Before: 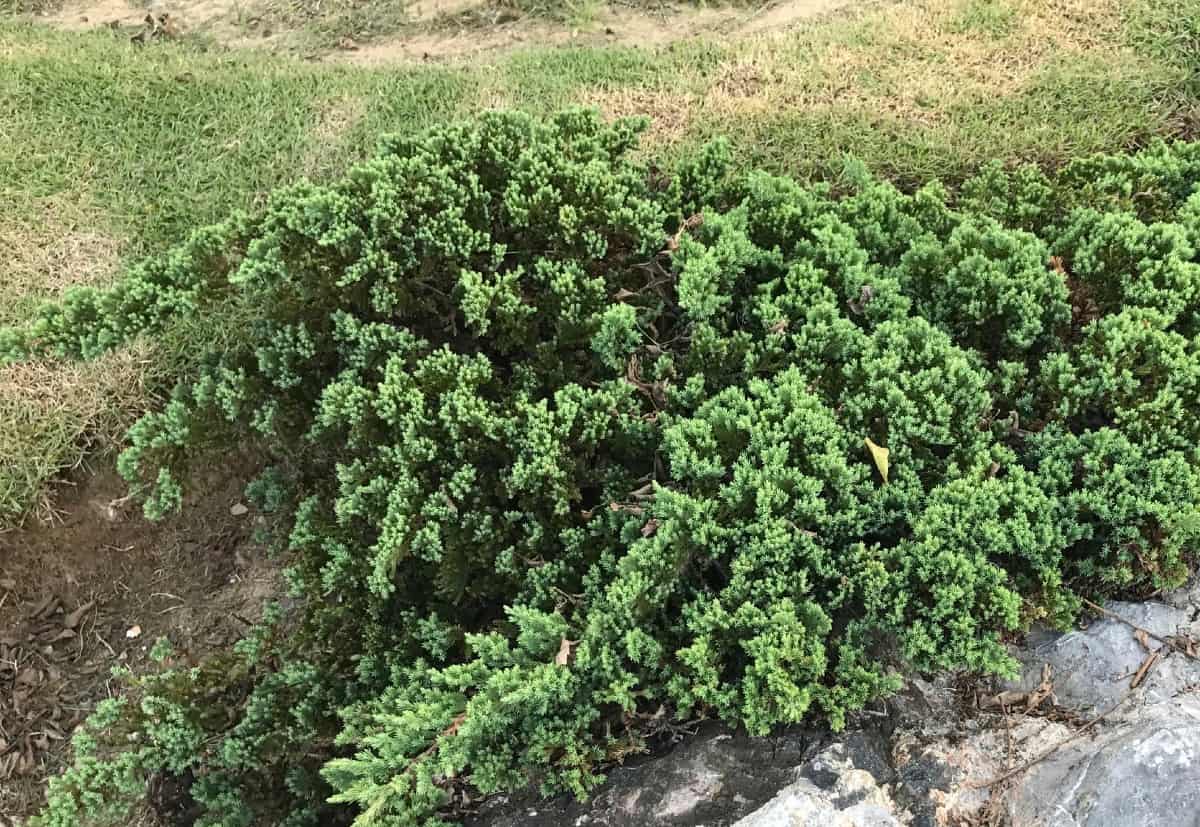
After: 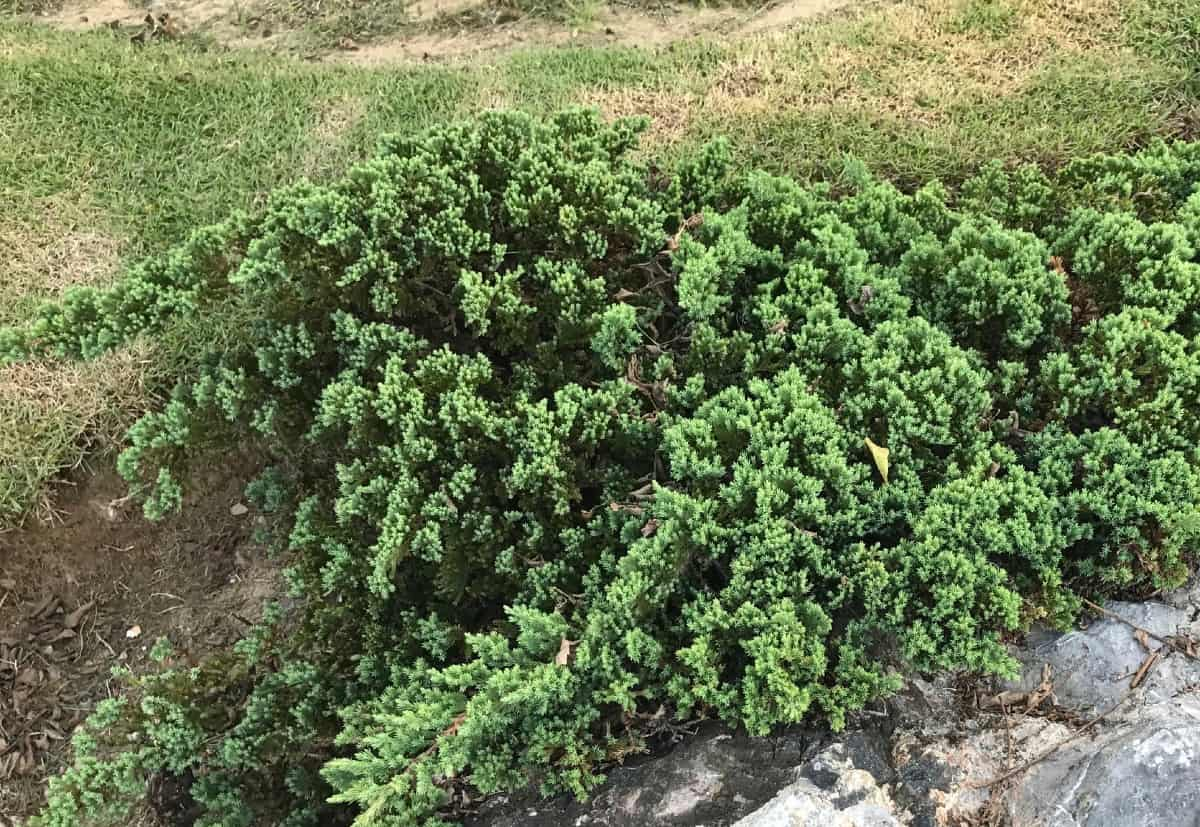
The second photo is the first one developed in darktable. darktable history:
exposure: black level correction 0, compensate highlight preservation false
shadows and highlights: radius 107.01, shadows 23.28, highlights -58.97, low approximation 0.01, soften with gaussian
